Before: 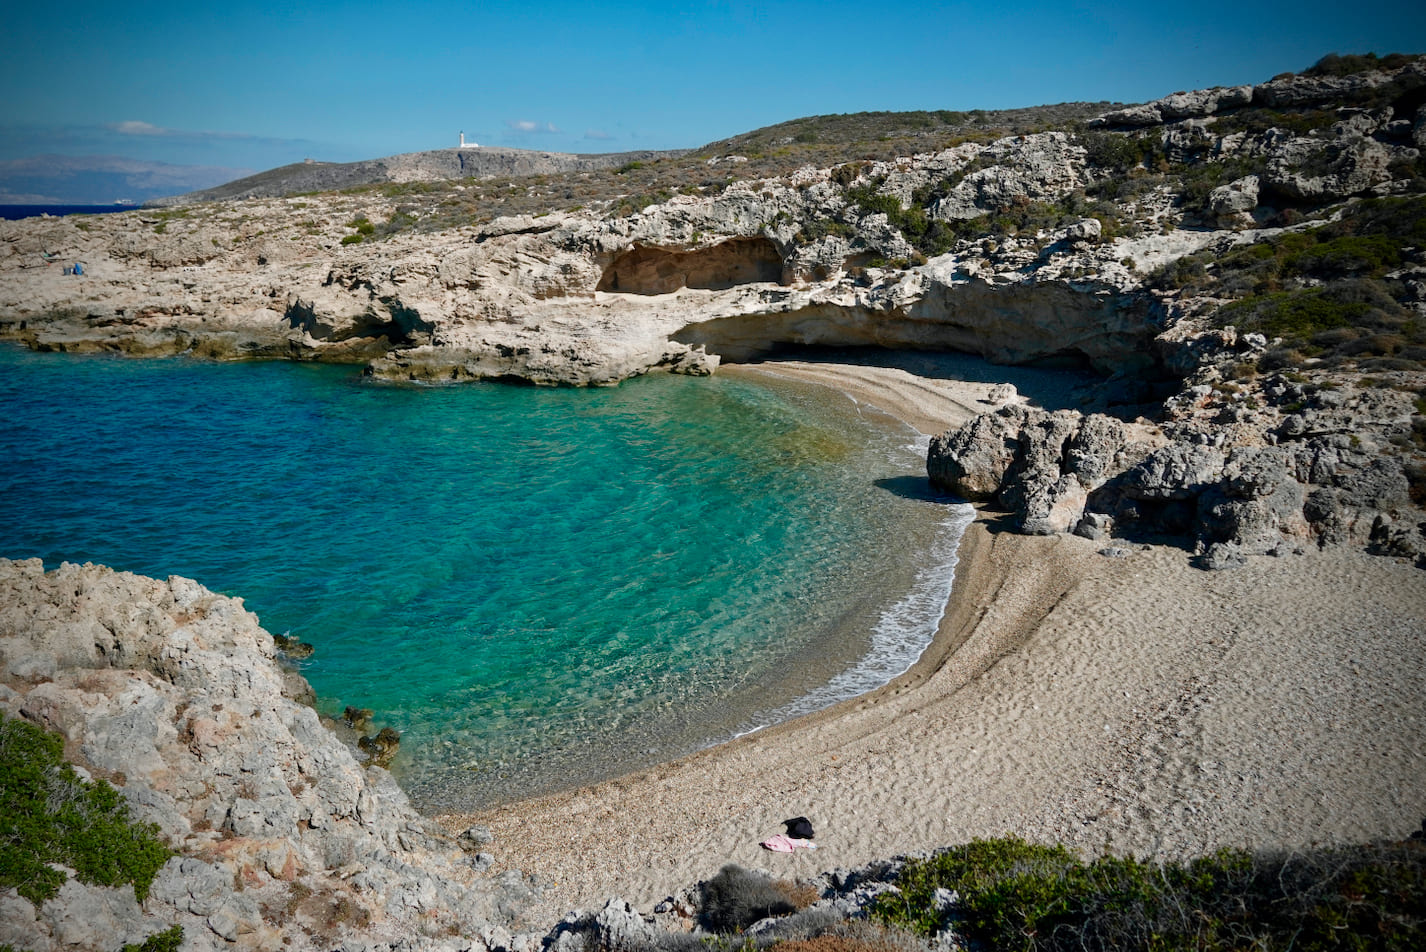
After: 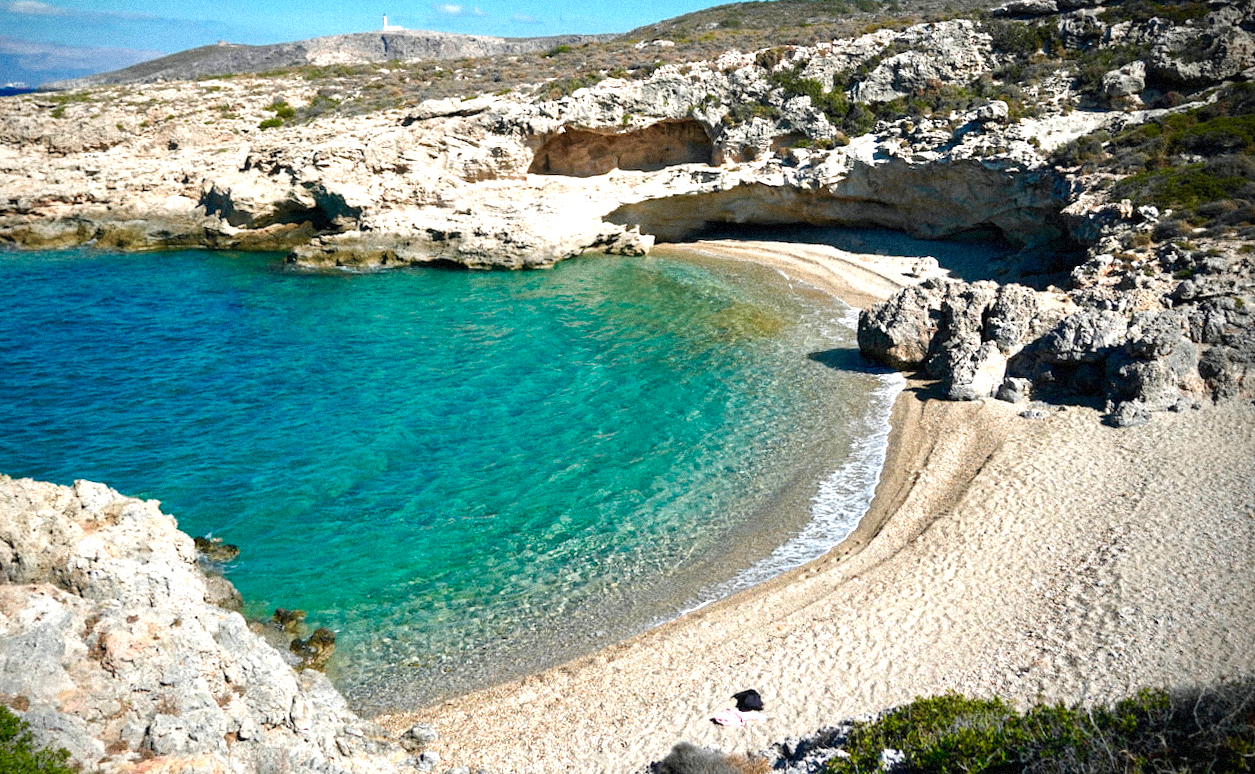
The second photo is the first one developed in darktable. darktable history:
rotate and perspective: rotation -0.013°, lens shift (vertical) -0.027, lens shift (horizontal) 0.178, crop left 0.016, crop right 0.989, crop top 0.082, crop bottom 0.918
grain: mid-tones bias 0%
crop and rotate: angle 1.96°, left 5.673%, top 5.673%
color balance rgb: perceptual saturation grading › global saturation 3.7%, global vibrance 5.56%, contrast 3.24%
color zones: curves: ch0 [(0, 0.465) (0.092, 0.596) (0.289, 0.464) (0.429, 0.453) (0.571, 0.464) (0.714, 0.455) (0.857, 0.462) (1, 0.465)]
exposure: black level correction 0, exposure 1 EV, compensate highlight preservation false
